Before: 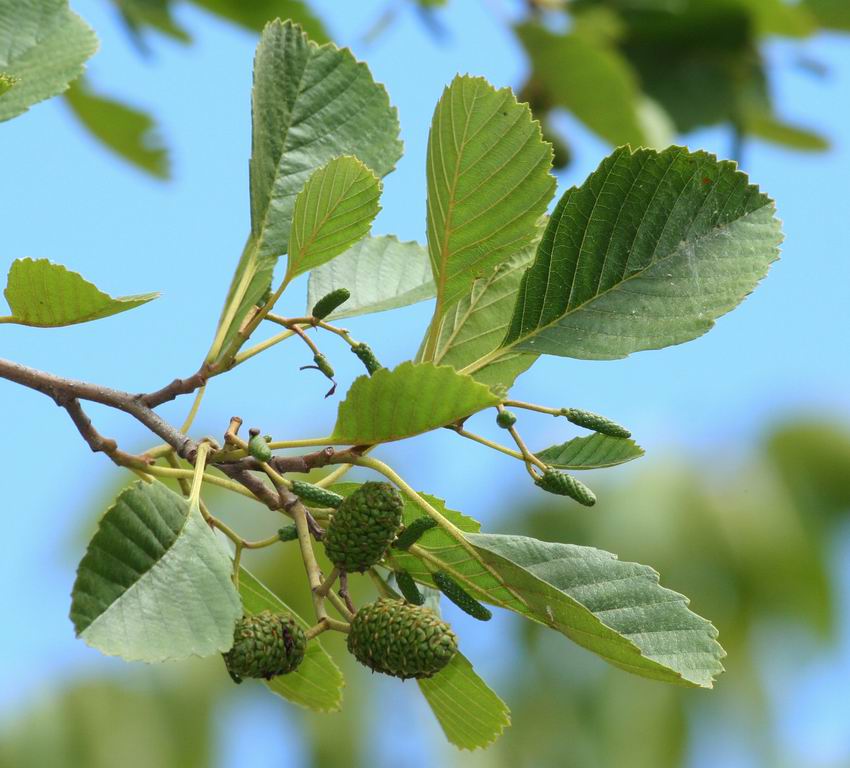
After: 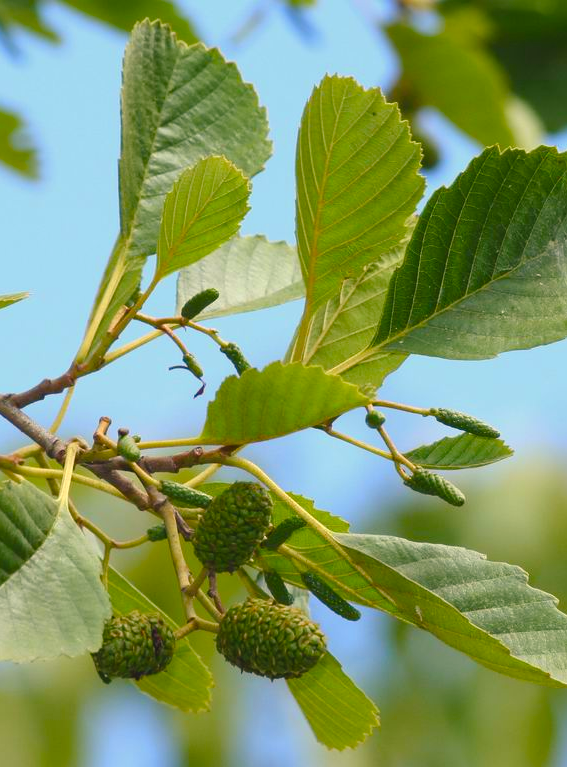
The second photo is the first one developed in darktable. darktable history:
color balance rgb: shadows lift › chroma 2%, shadows lift › hue 247.2°, power › chroma 0.3%, power › hue 25.2°, highlights gain › chroma 3%, highlights gain › hue 60°, global offset › luminance 0.75%, perceptual saturation grading › global saturation 20%, perceptual saturation grading › highlights -20%, perceptual saturation grading › shadows 30%, global vibrance 20%
crop and rotate: left 15.446%, right 17.836%
